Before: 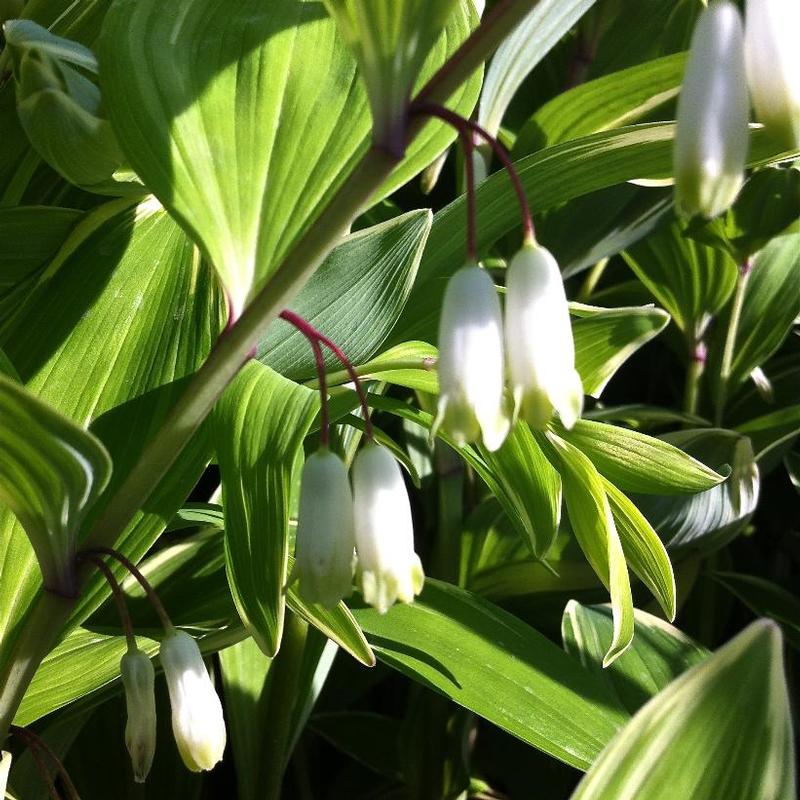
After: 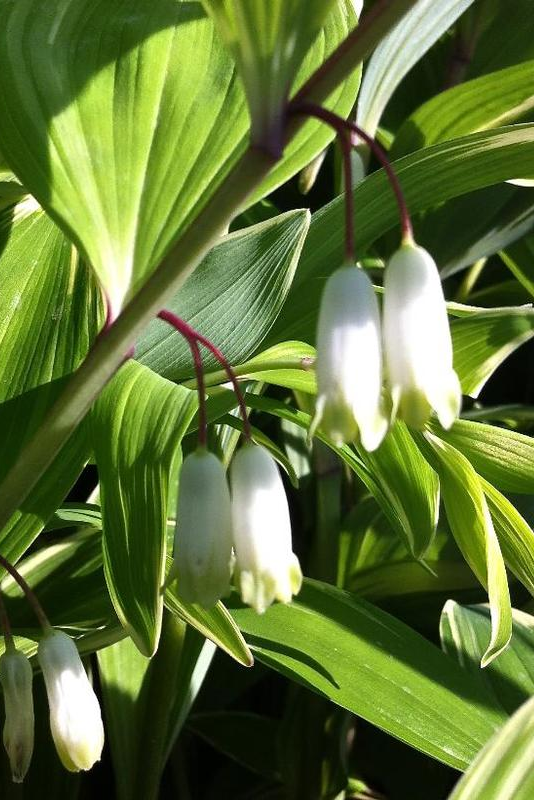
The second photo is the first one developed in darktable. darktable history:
crop and rotate: left 15.347%, right 17.872%
